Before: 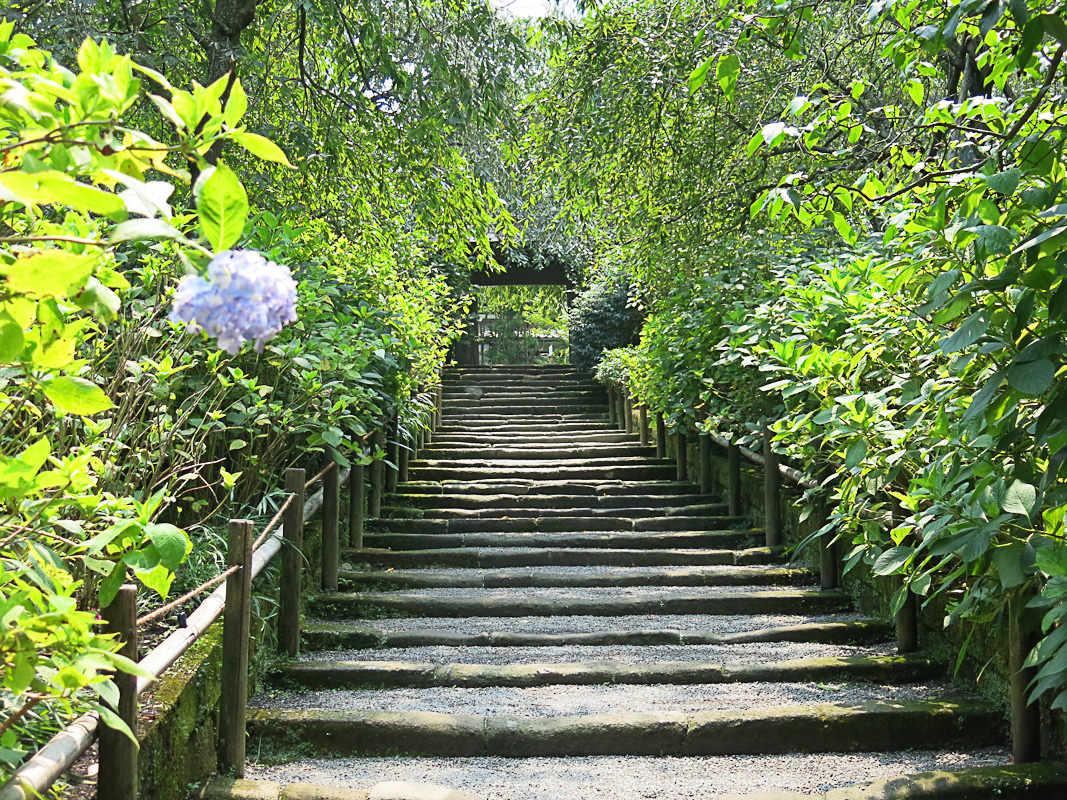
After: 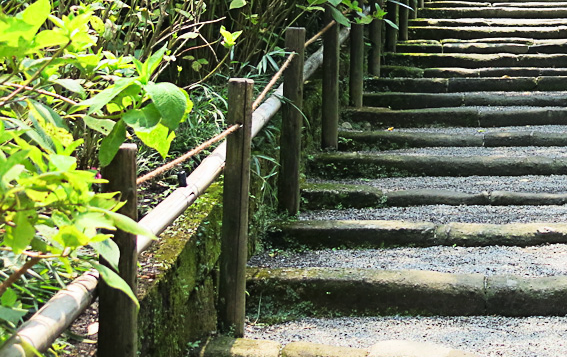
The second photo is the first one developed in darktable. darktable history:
tone curve: curves: ch0 [(0, 0) (0.037, 0.025) (0.131, 0.093) (0.275, 0.256) (0.497, 0.51) (0.617, 0.643) (0.704, 0.732) (0.813, 0.832) (0.911, 0.925) (0.997, 0.995)]; ch1 [(0, 0) (0.301, 0.3) (0.444, 0.45) (0.493, 0.495) (0.507, 0.503) (0.534, 0.533) (0.582, 0.58) (0.658, 0.693) (0.746, 0.77) (1, 1)]; ch2 [(0, 0) (0.246, 0.233) (0.36, 0.352) (0.415, 0.418) (0.476, 0.492) (0.502, 0.504) (0.525, 0.518) (0.539, 0.544) (0.586, 0.602) (0.634, 0.651) (0.706, 0.727) (0.853, 0.852) (1, 0.951)], color space Lab, linked channels, preserve colors none
crop and rotate: top 55.152%, right 46.768%, bottom 0.115%
